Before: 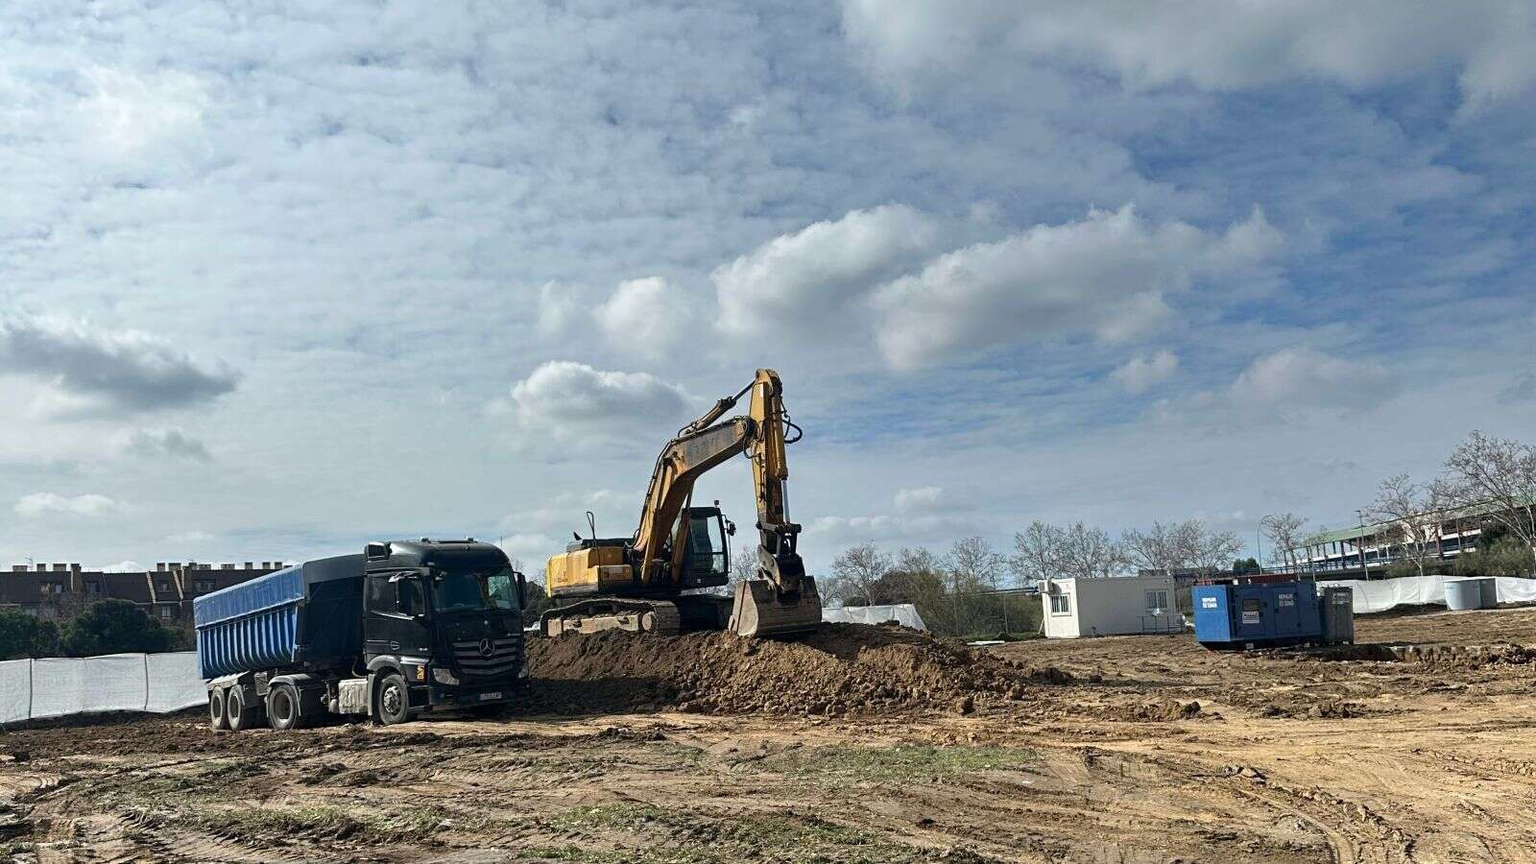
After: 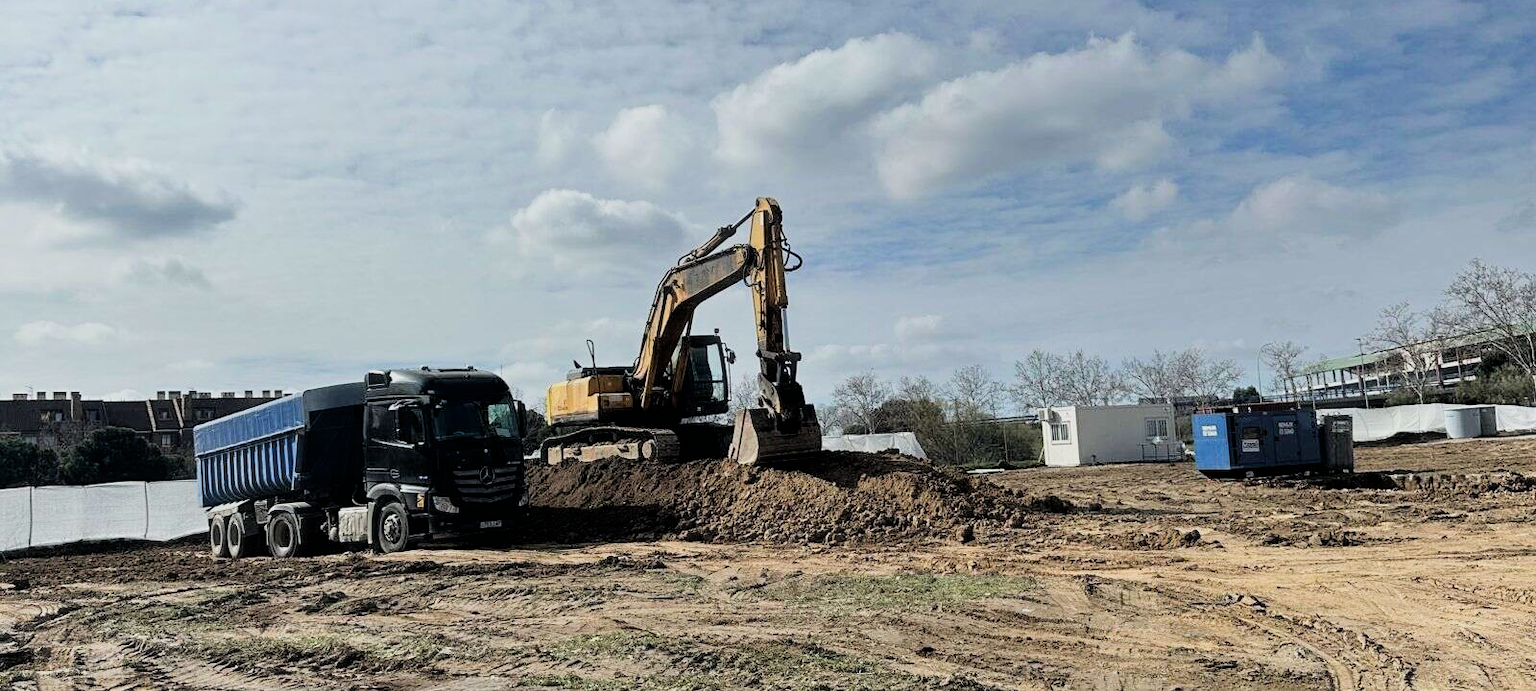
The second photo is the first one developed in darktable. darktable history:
haze removal: strength -0.04, compatibility mode true
exposure: exposure 0.188 EV, compensate highlight preservation false
filmic rgb: black relative exposure -5.03 EV, white relative exposure 3.97 EV, hardness 2.9, contrast 1.19
crop and rotate: top 19.936%
